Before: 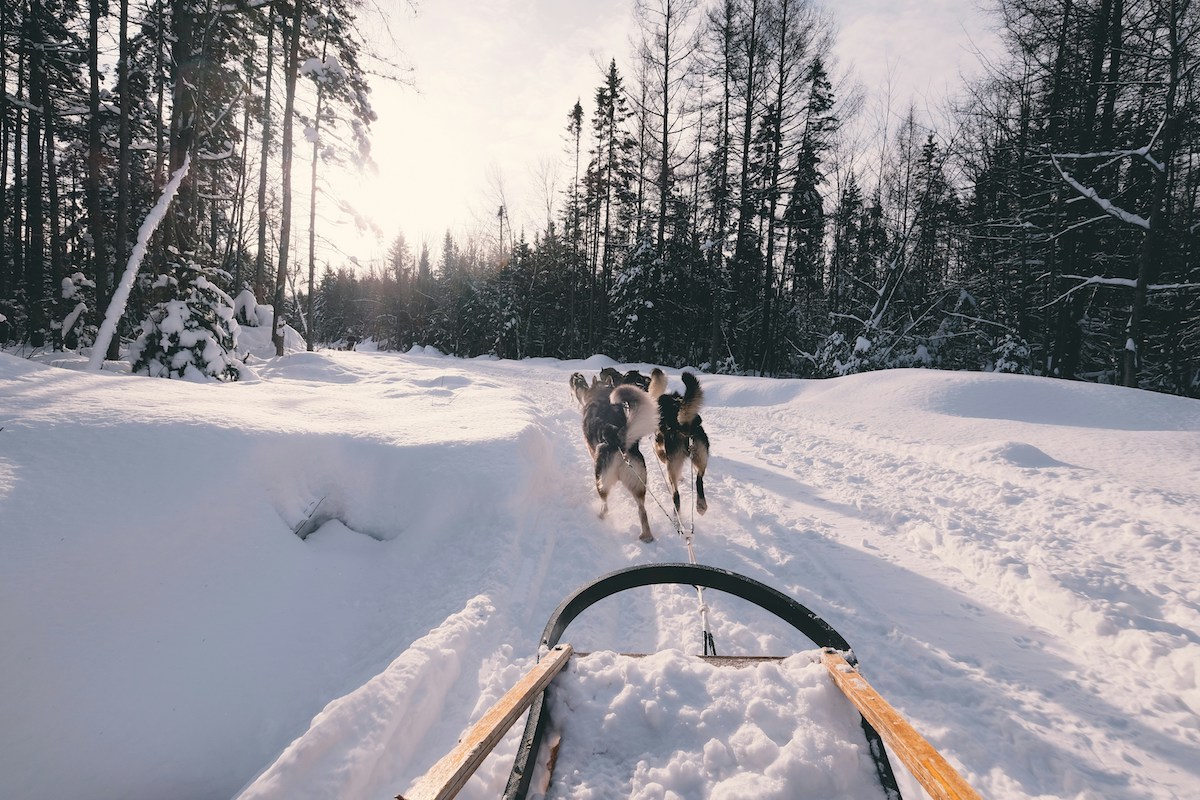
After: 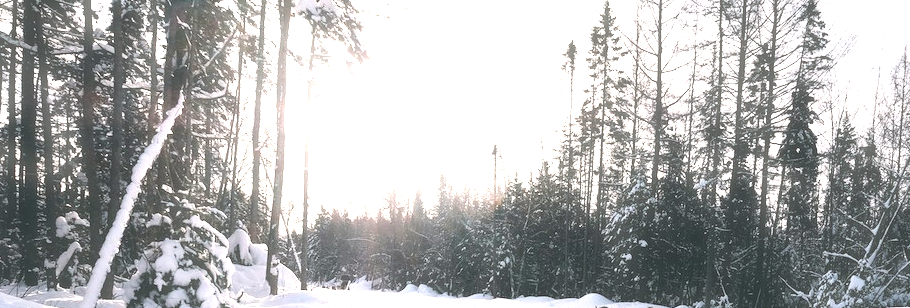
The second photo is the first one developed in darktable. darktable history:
haze removal: strength -0.112
exposure: exposure 1.21 EV, compensate exposure bias true, compensate highlight preservation false
crop: left 0.547%, top 7.629%, right 23.607%, bottom 53.757%
